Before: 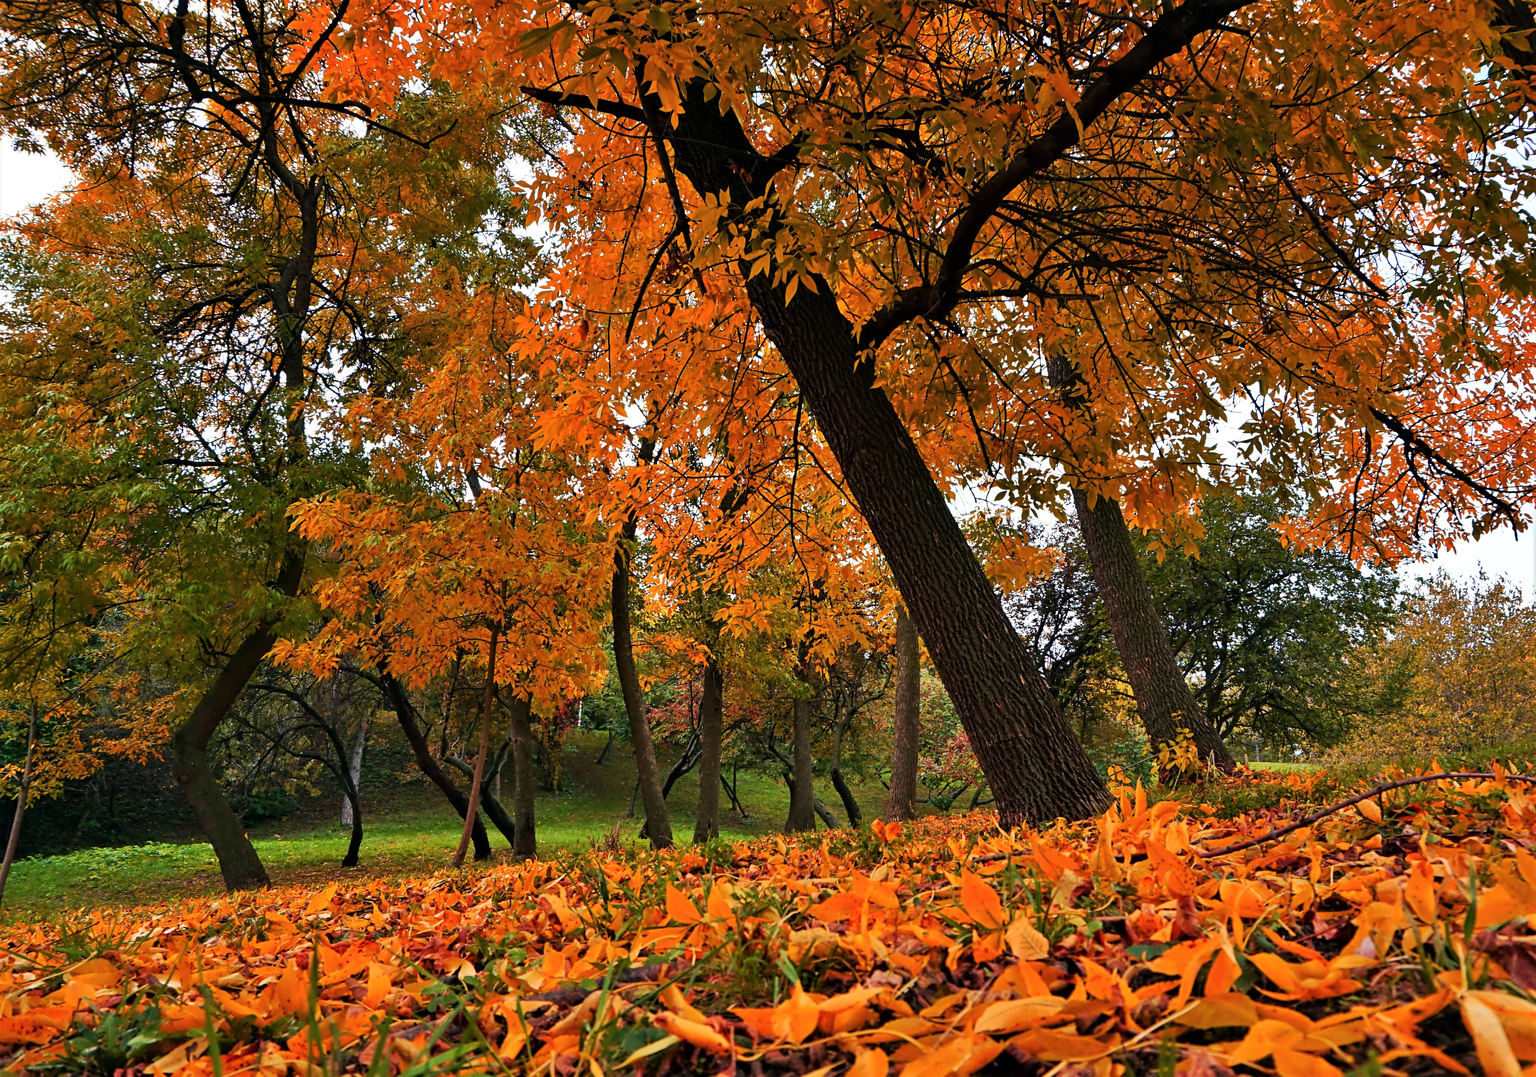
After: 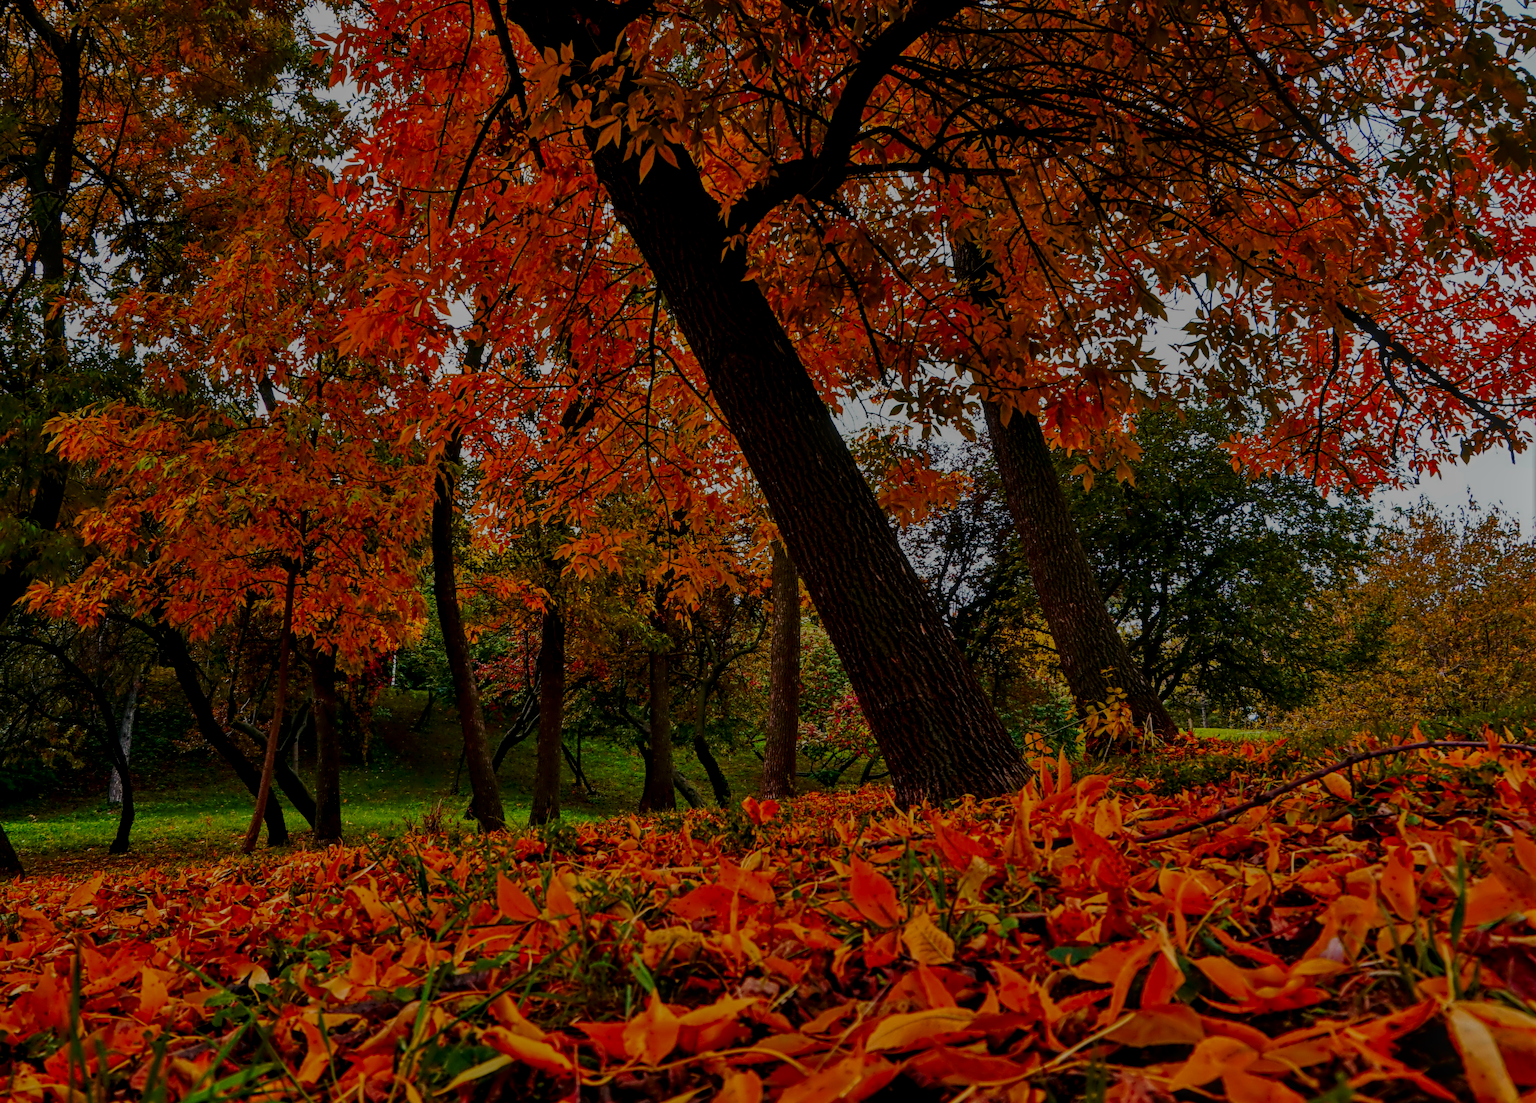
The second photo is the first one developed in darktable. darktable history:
tone equalizer: -8 EV -2 EV, -7 EV -2 EV, -6 EV -2 EV, -5 EV -2 EV, -4 EV -2 EV, -3 EV -2 EV, -2 EV -2 EV, -1 EV -1.63 EV, +0 EV -2 EV
local contrast: highlights 66%, shadows 33%, detail 166%, midtone range 0.2
contrast brightness saturation: contrast 0.1, brightness -0.26, saturation 0.14
crop: left 16.315%, top 14.246%
exposure: black level correction 0, exposure 1.2 EV, compensate highlight preservation false
